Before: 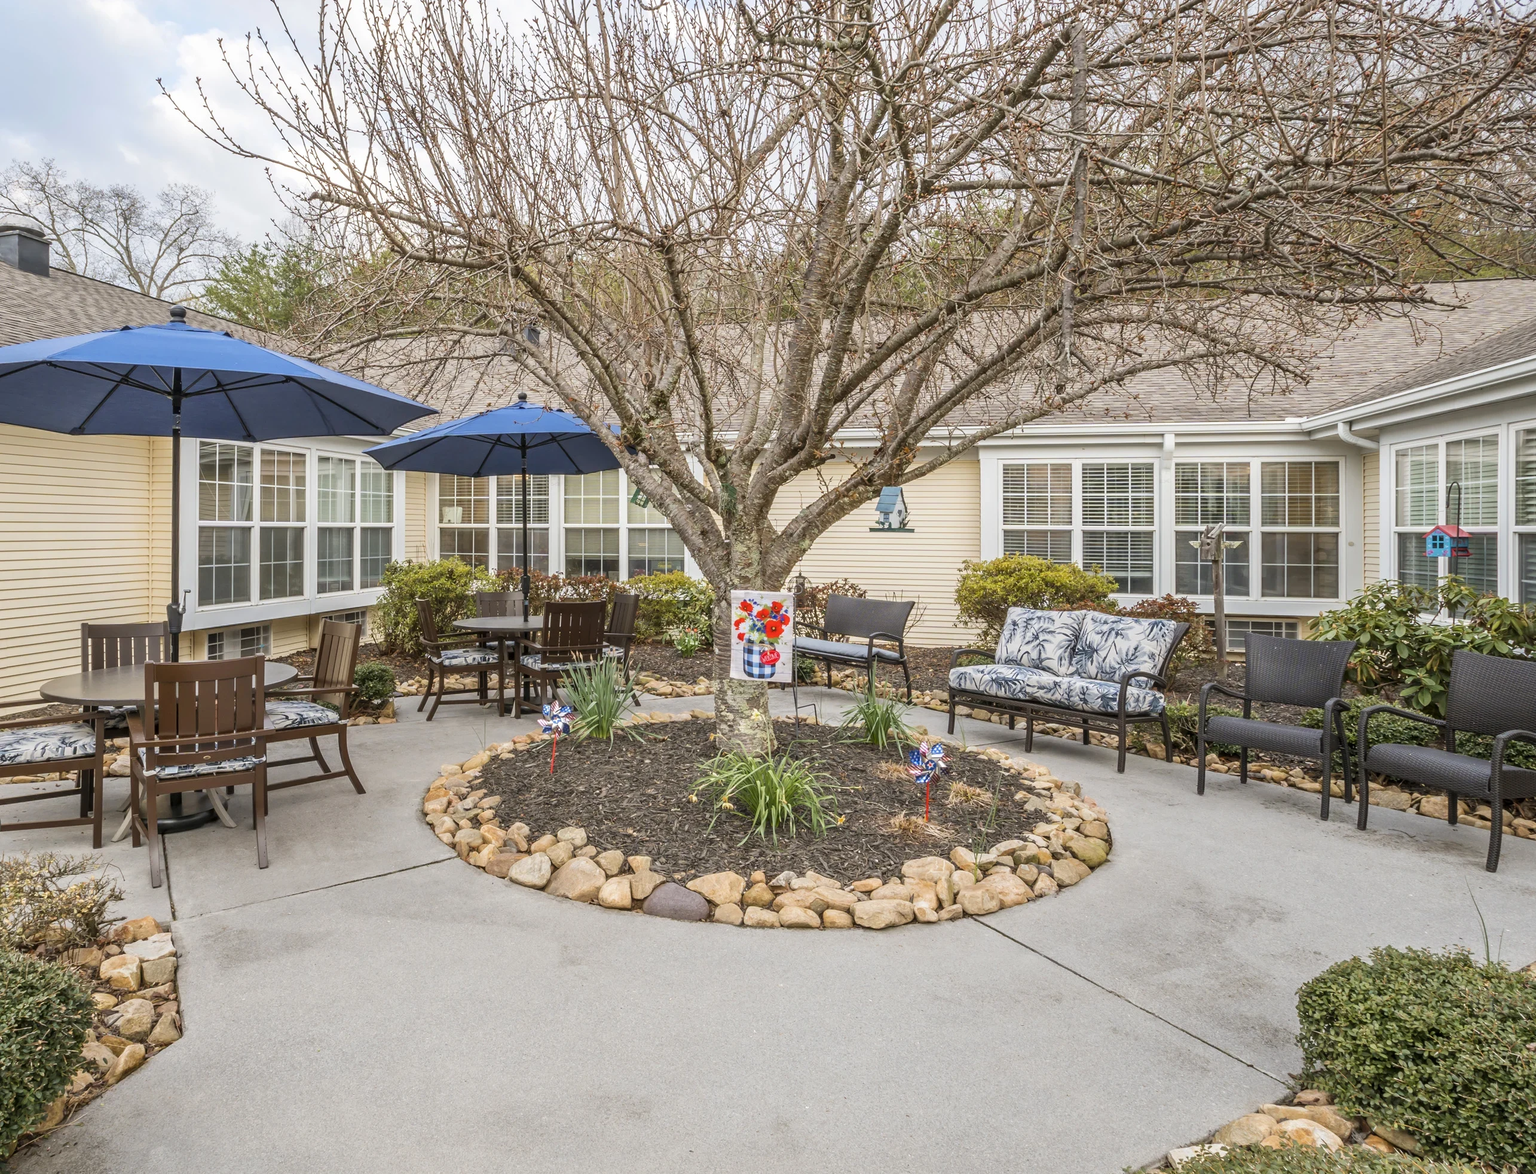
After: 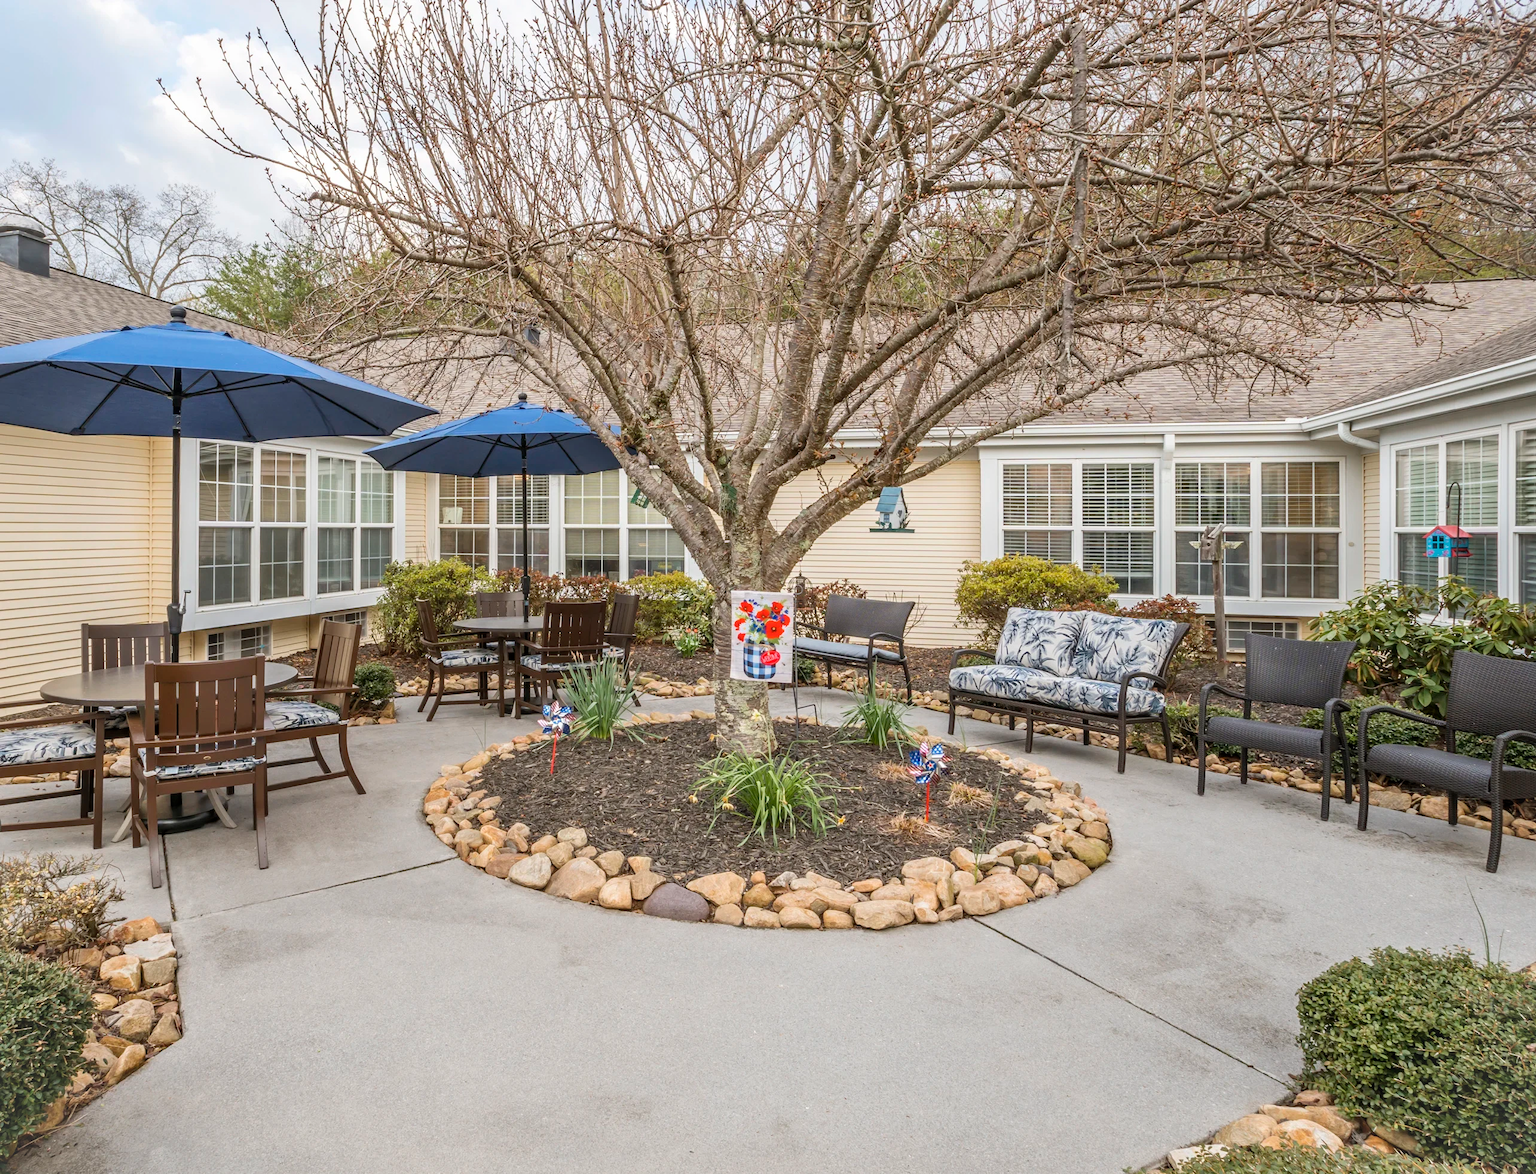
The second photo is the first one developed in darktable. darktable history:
white balance: emerald 1
vignetting: fall-off start 100%, brightness 0.05, saturation 0
